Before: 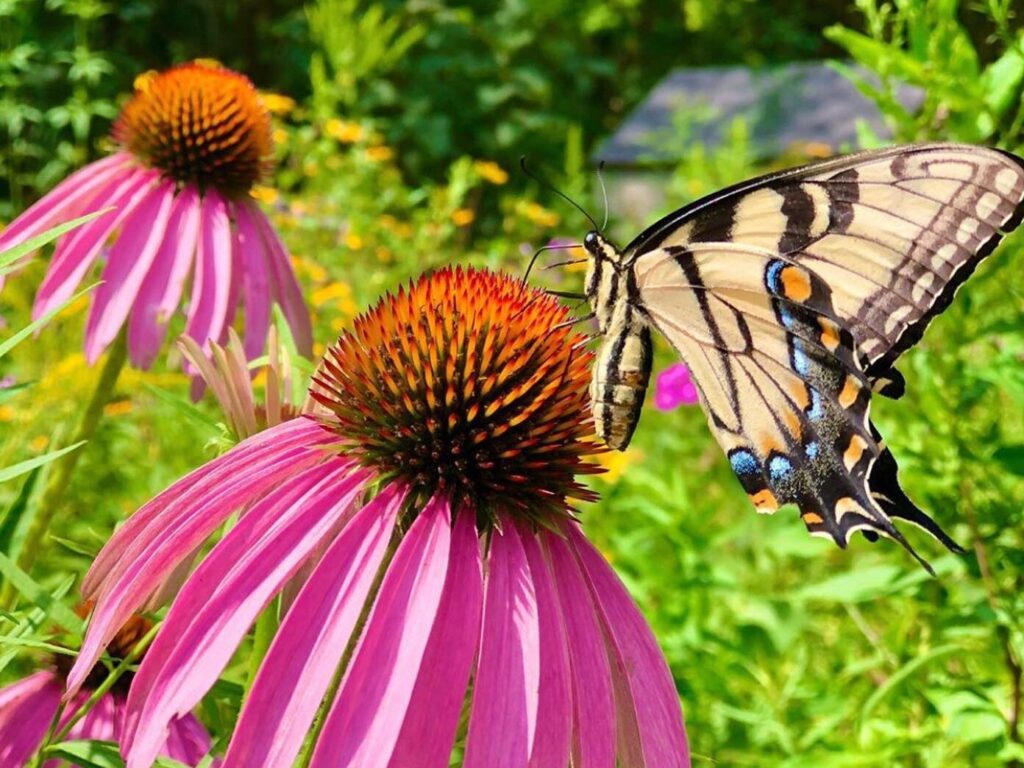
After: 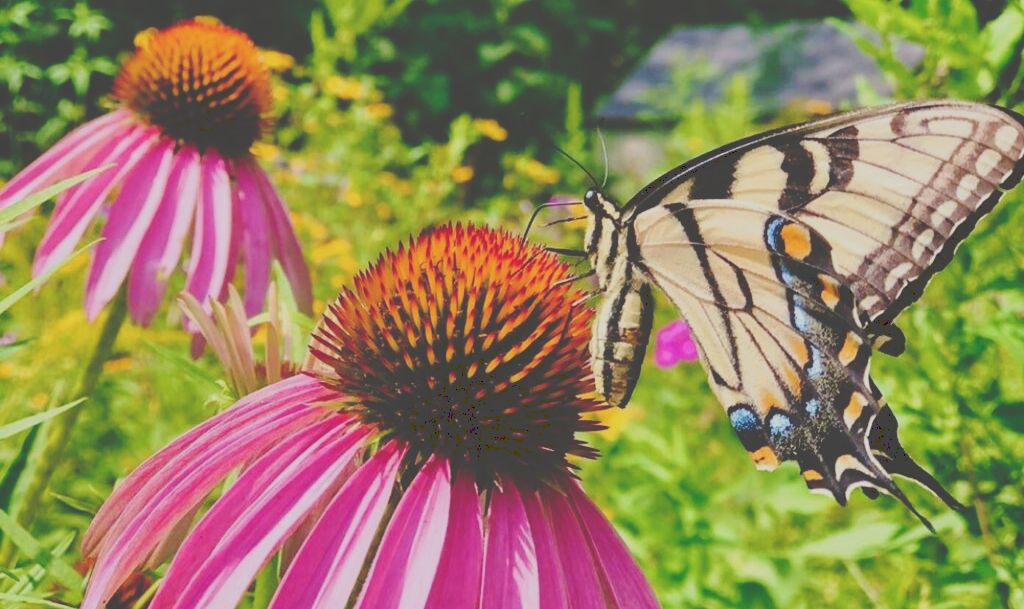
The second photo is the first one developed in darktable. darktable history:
crop and rotate: top 5.667%, bottom 14.937%
contrast brightness saturation: contrast 0.05
tone curve: curves: ch0 [(0, 0) (0.003, 0.272) (0.011, 0.275) (0.025, 0.275) (0.044, 0.278) (0.069, 0.282) (0.1, 0.284) (0.136, 0.287) (0.177, 0.294) (0.224, 0.314) (0.277, 0.347) (0.335, 0.403) (0.399, 0.473) (0.468, 0.552) (0.543, 0.622) (0.623, 0.69) (0.709, 0.756) (0.801, 0.818) (0.898, 0.865) (1, 1)], preserve colors none
shadows and highlights: radius 125.46, shadows 30.51, highlights -30.51, low approximation 0.01, soften with gaussian
exposure: exposure -0.36 EV, compensate highlight preservation false
